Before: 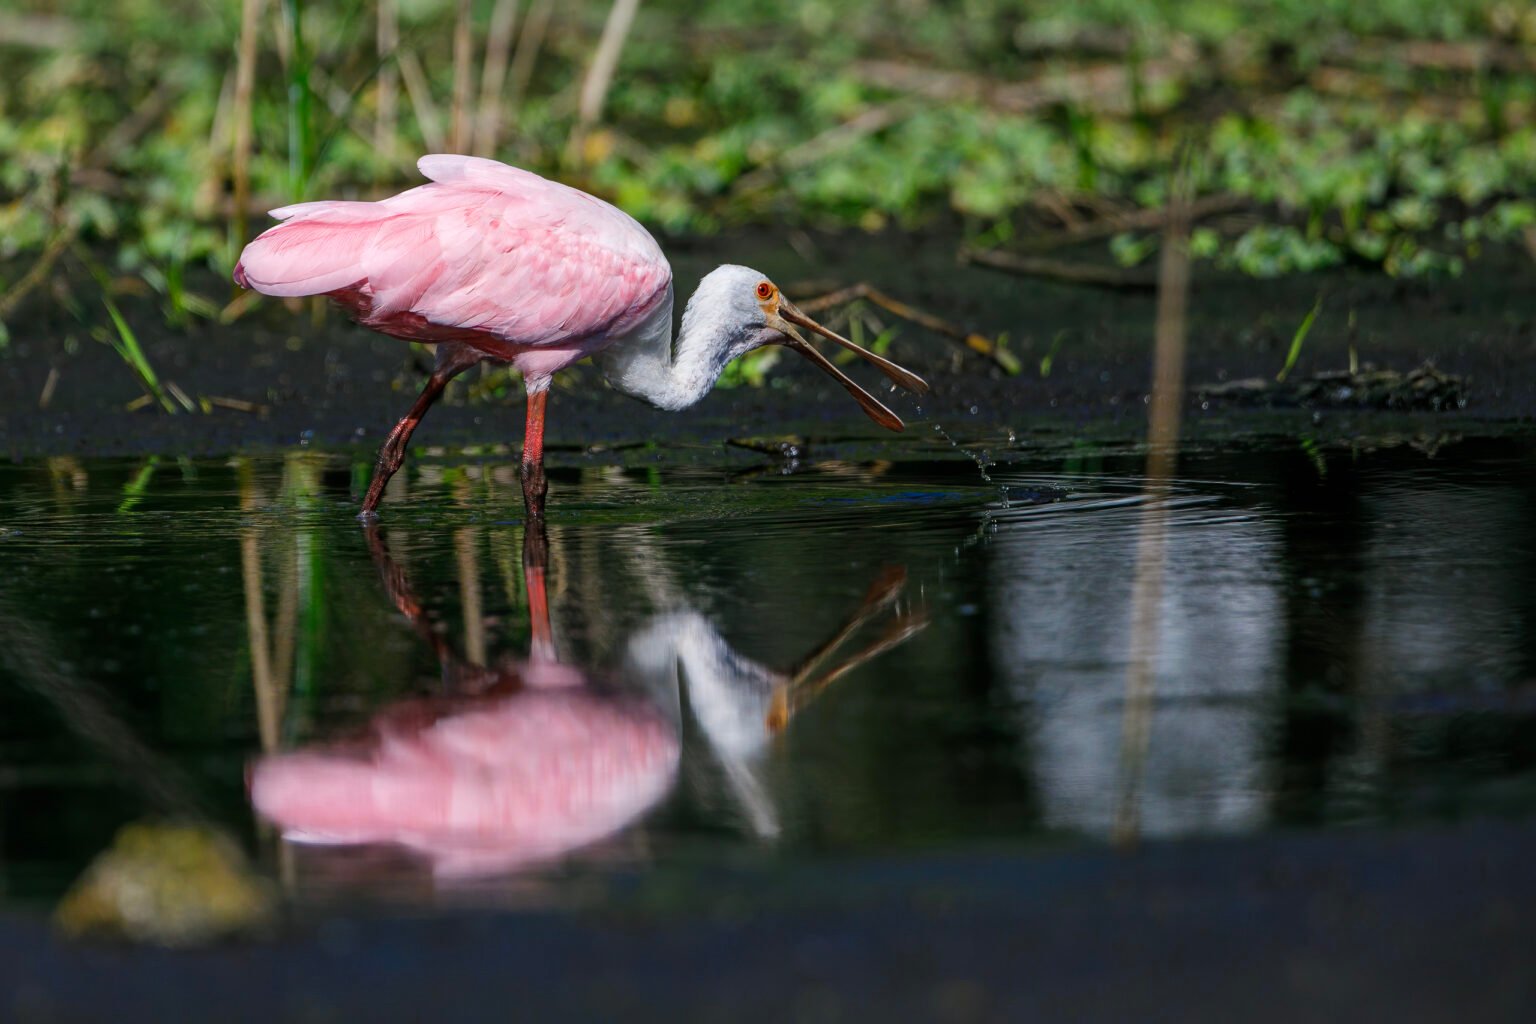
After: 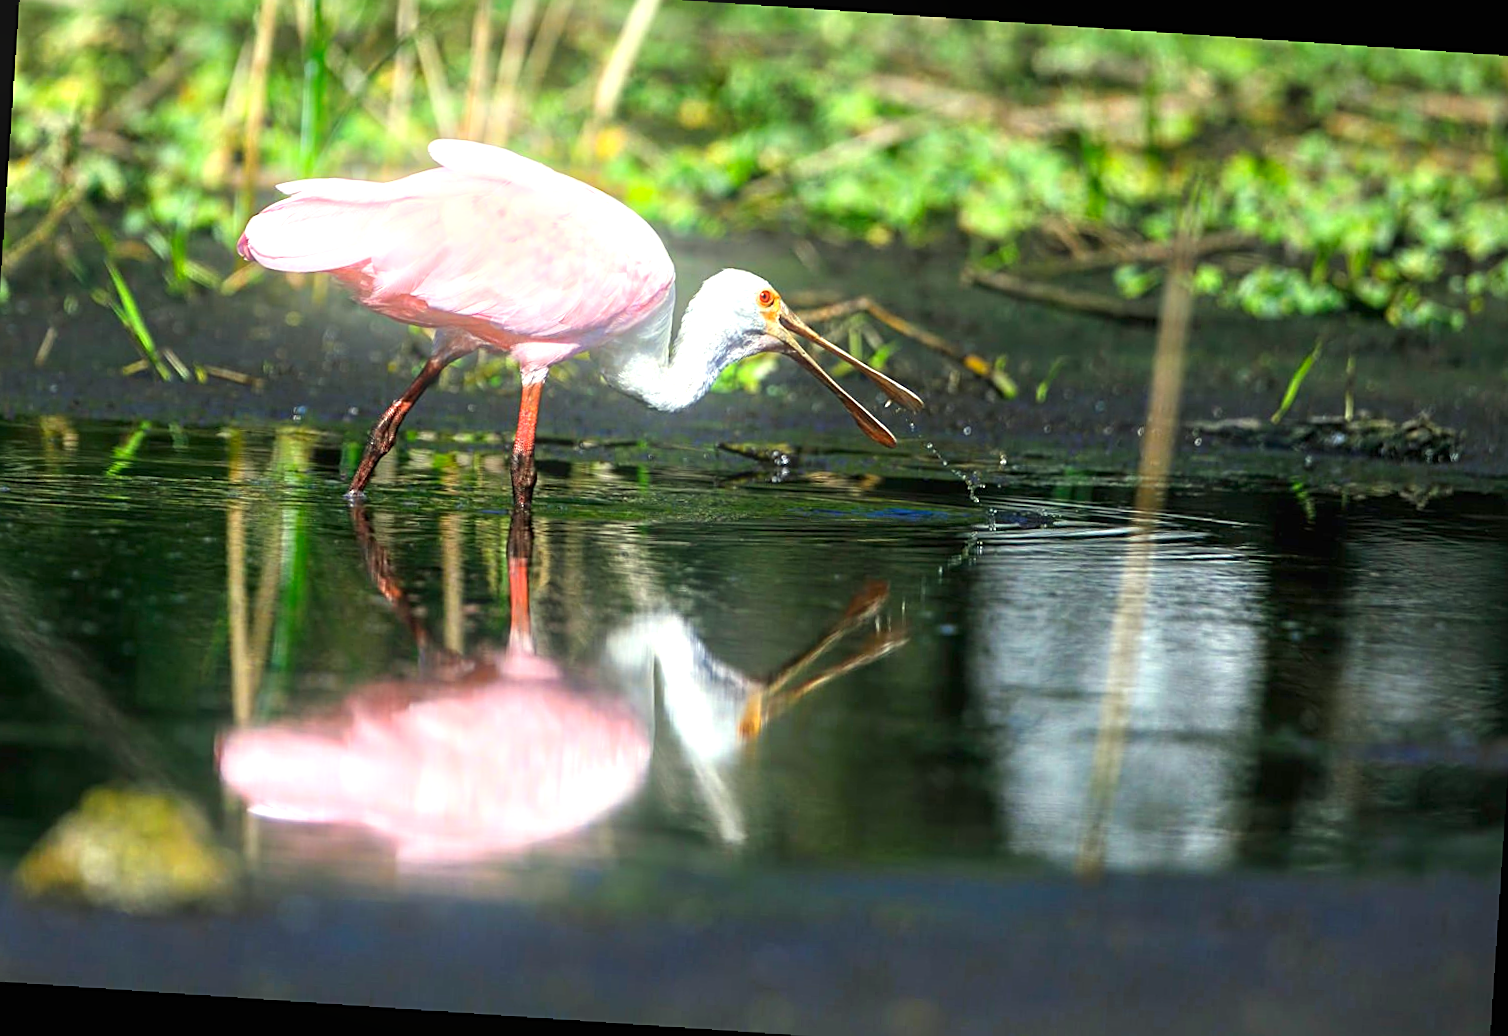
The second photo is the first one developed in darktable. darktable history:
rotate and perspective: rotation 2.17°, automatic cropping off
crop and rotate: angle -1.69°
exposure: black level correction 0, exposure 1.45 EV, compensate exposure bias true, compensate highlight preservation false
bloom: size 13.65%, threshold 98.39%, strength 4.82%
sharpen: on, module defaults
tone equalizer: on, module defaults
color correction: highlights a* -5.94, highlights b* 11.19
